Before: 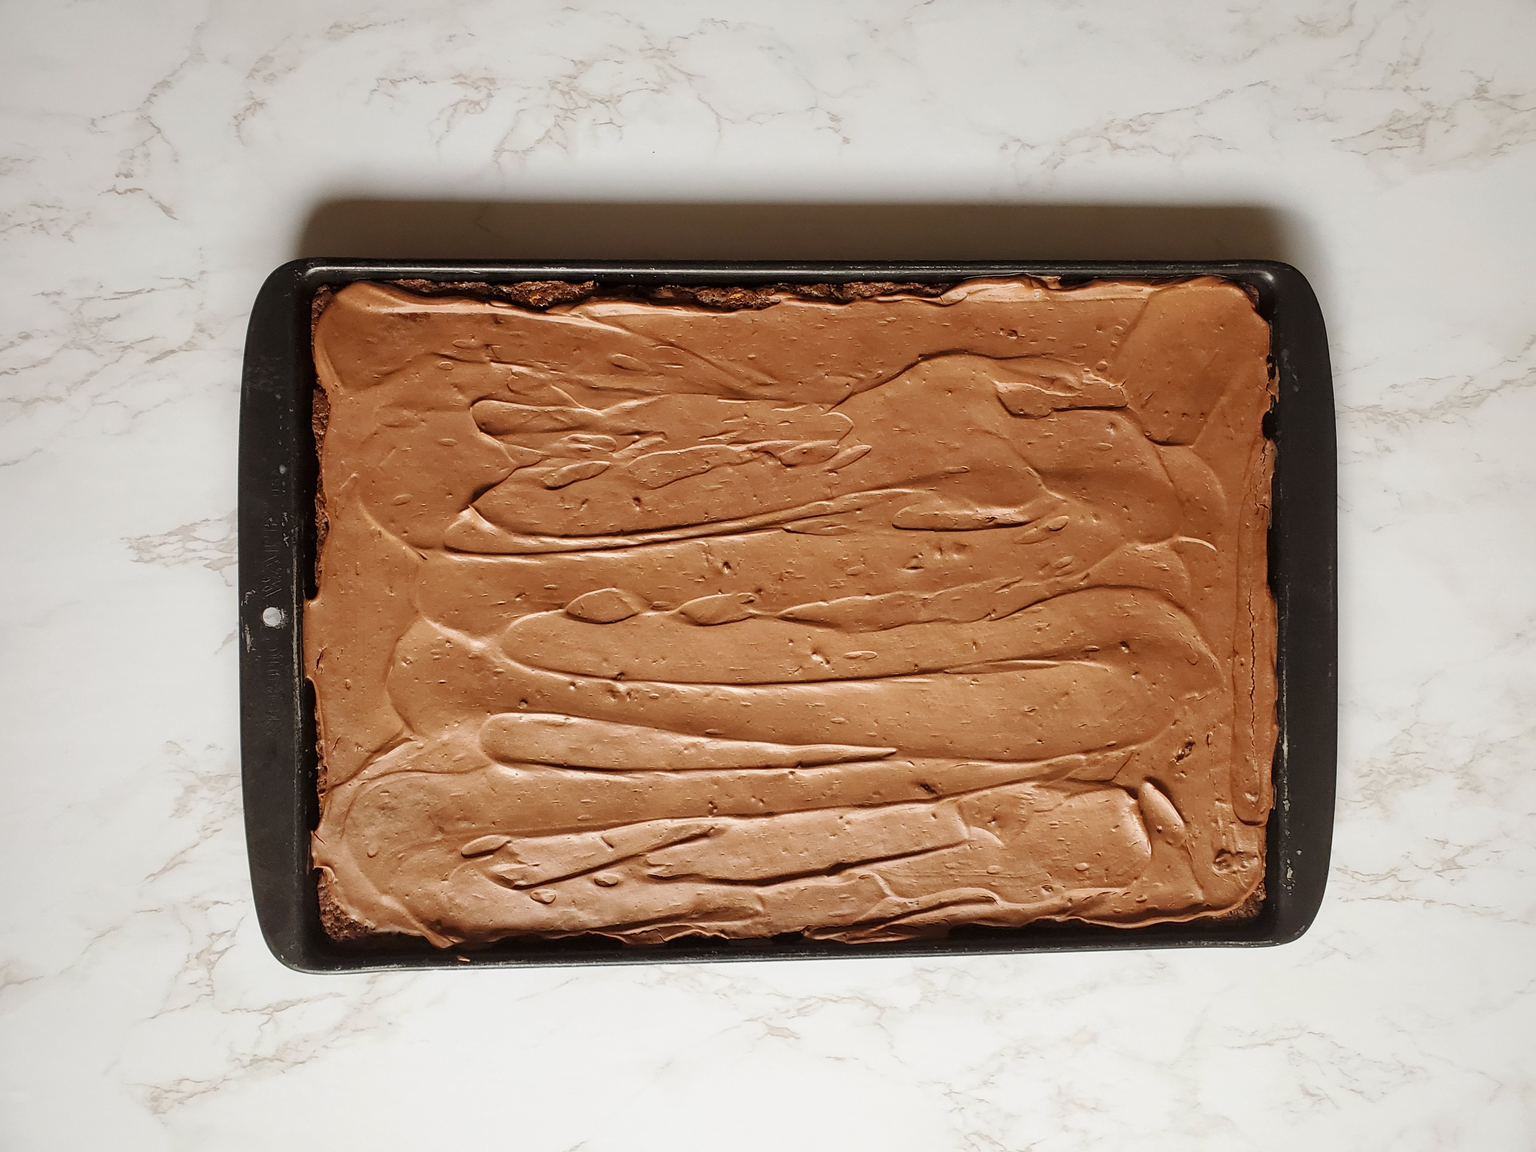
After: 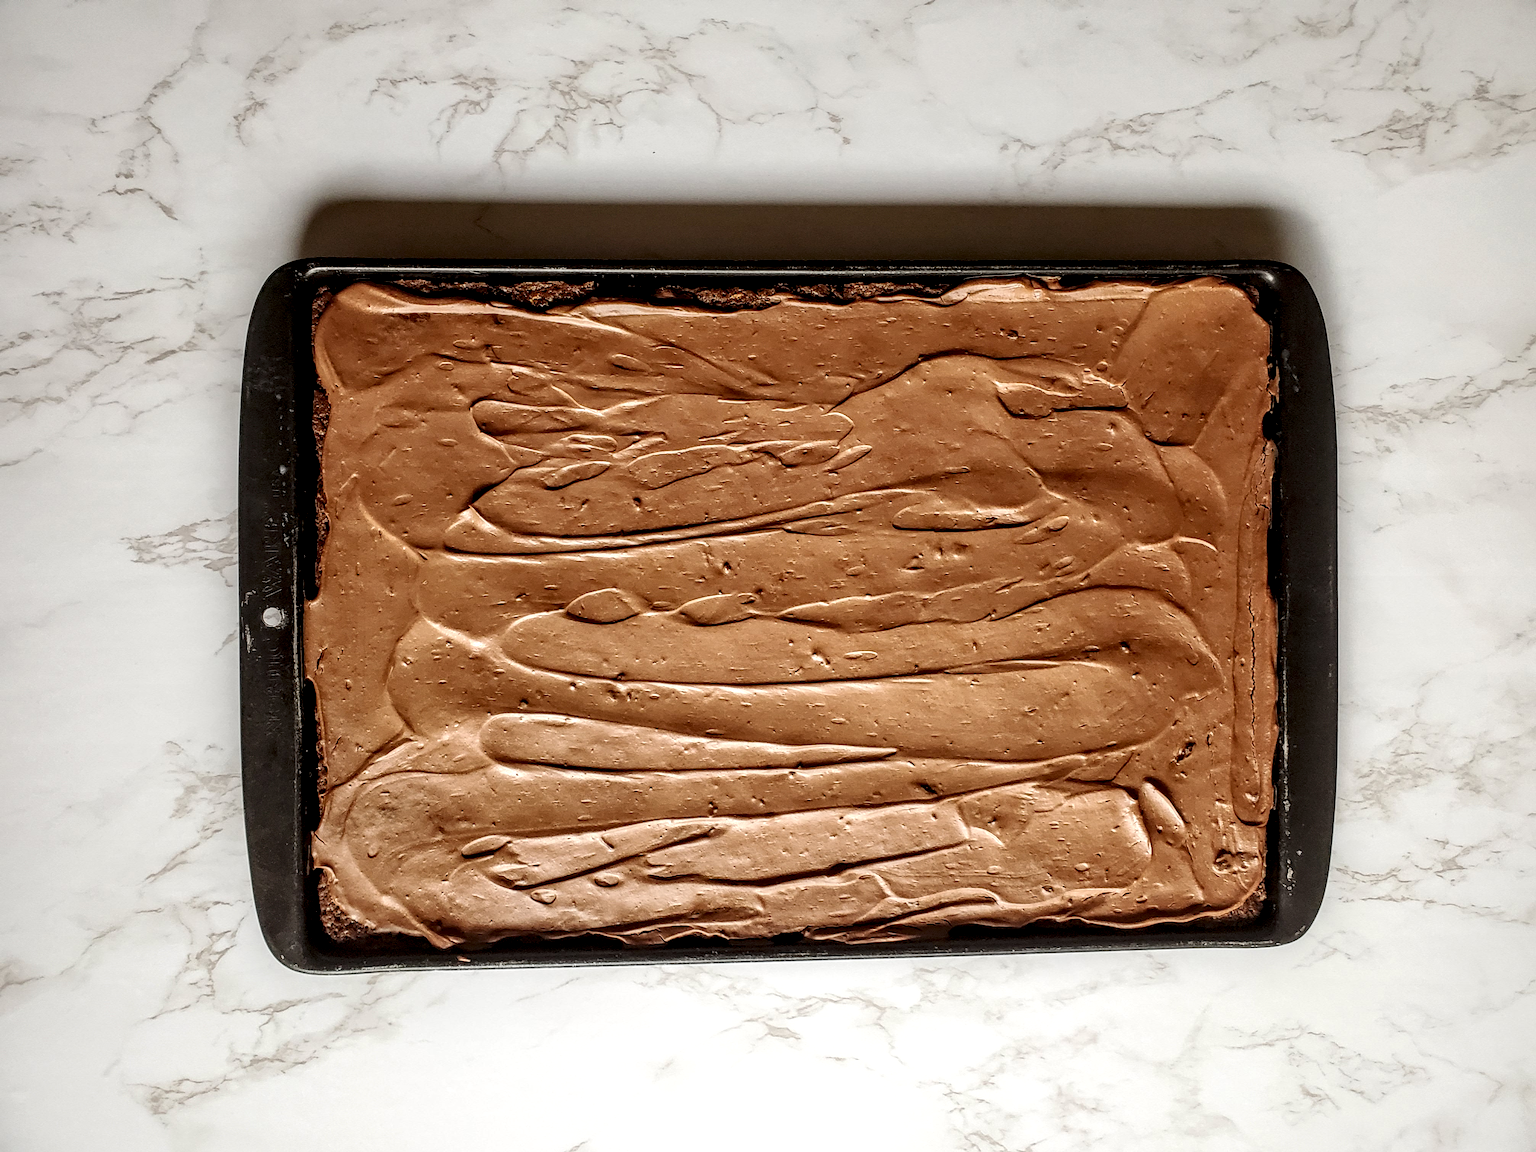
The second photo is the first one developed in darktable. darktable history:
local contrast: highlights 18%, detail 188%
